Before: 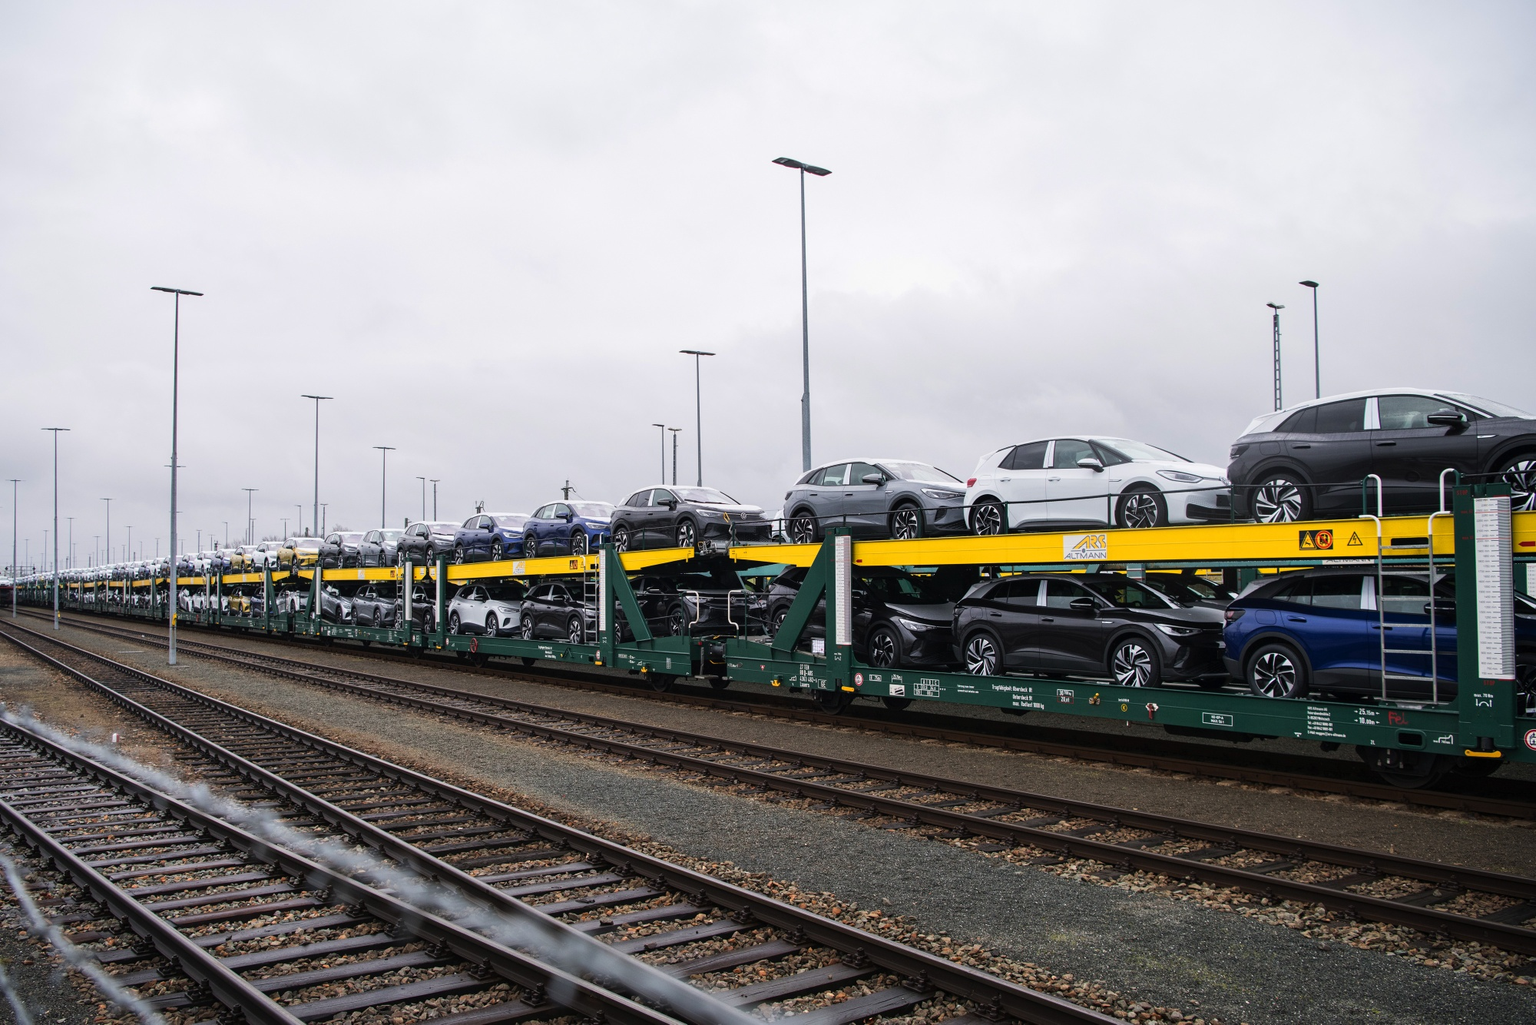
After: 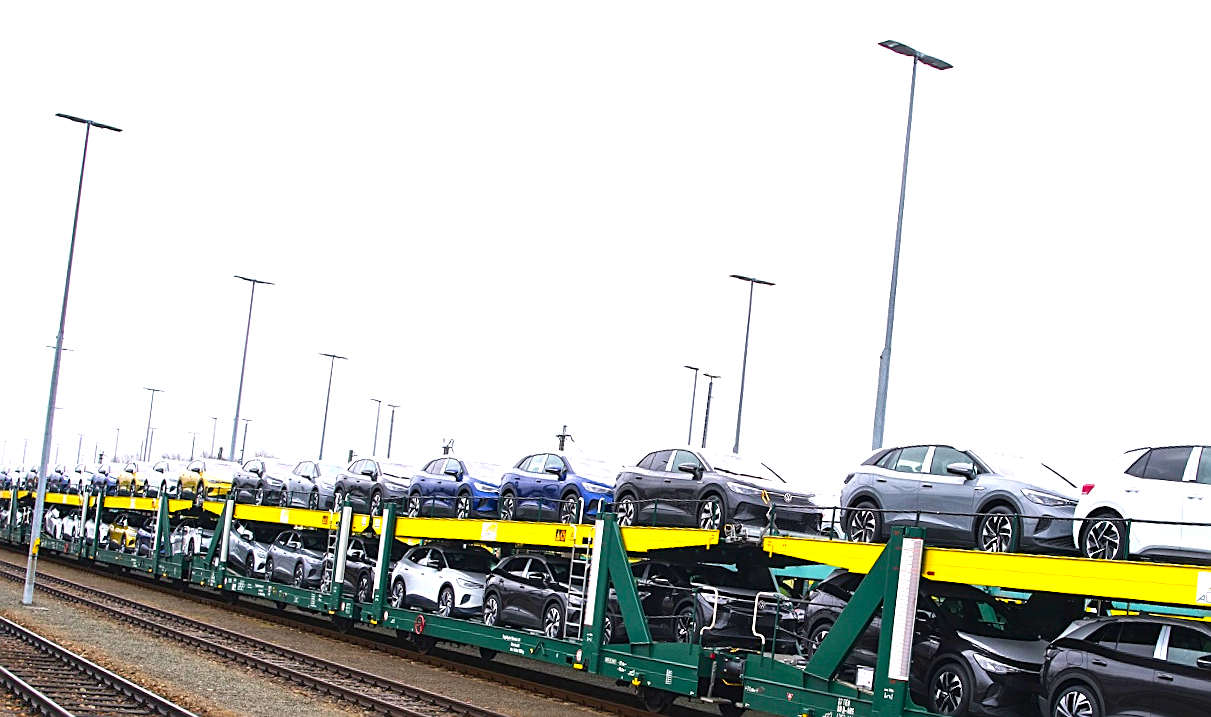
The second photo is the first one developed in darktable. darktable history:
color balance rgb: perceptual saturation grading › global saturation 36.655%, perceptual saturation grading › shadows 35.225%
sharpen: on, module defaults
exposure: black level correction 0, exposure 0.954 EV, compensate highlight preservation false
crop and rotate: angle -6.61°, left 2.215%, top 6.637%, right 27.162%, bottom 30.654%
